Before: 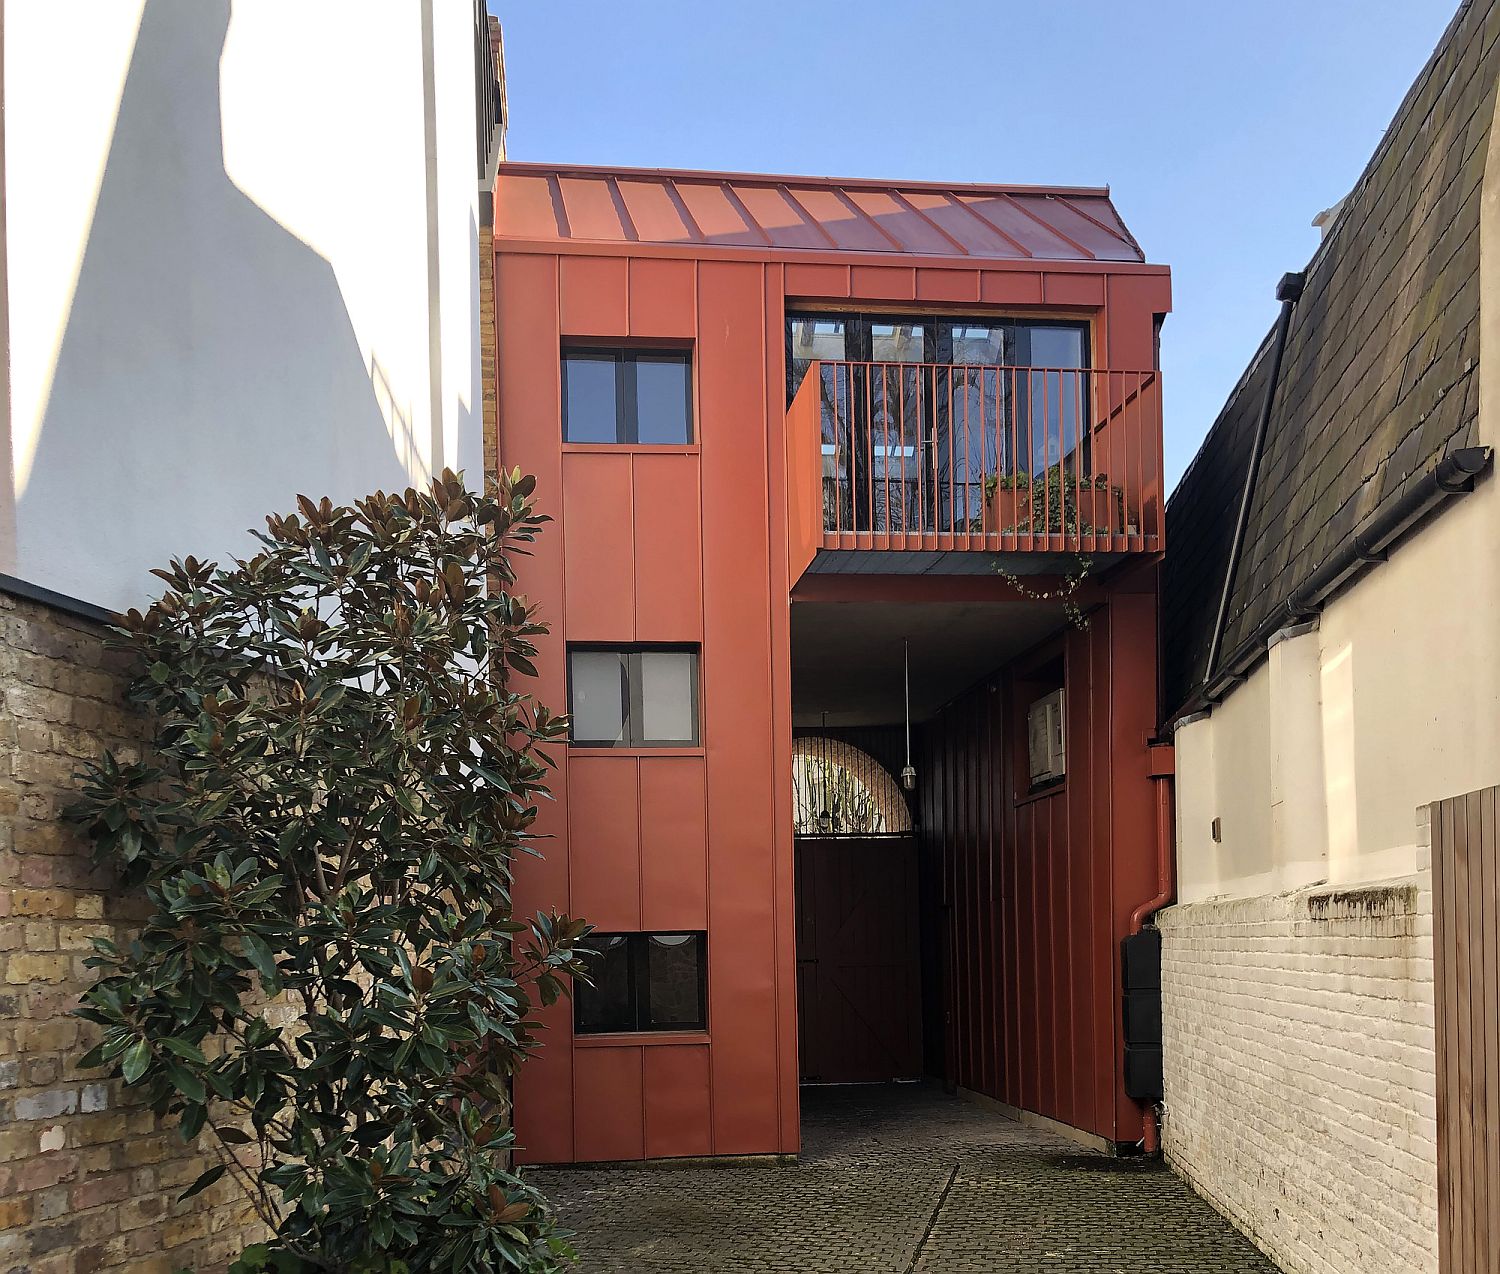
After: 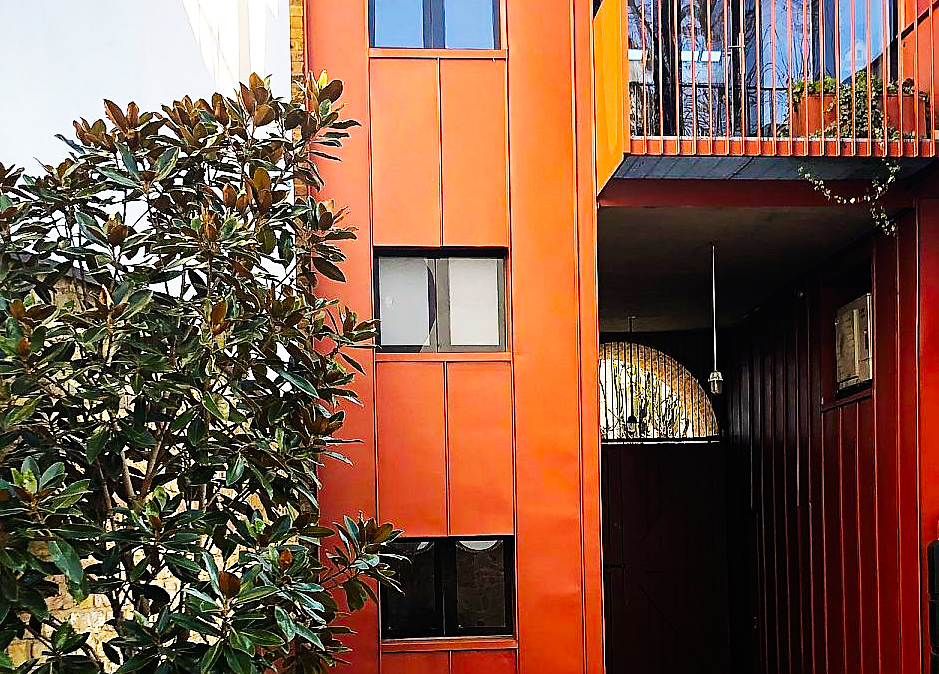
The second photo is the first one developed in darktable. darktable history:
crop: left 12.929%, top 31.028%, right 24.432%, bottom 16.008%
base curve: curves: ch0 [(0, 0) (0.007, 0.004) (0.027, 0.03) (0.046, 0.07) (0.207, 0.54) (0.442, 0.872) (0.673, 0.972) (1, 1)], preserve colors none
color balance rgb: linear chroma grading › global chroma 15.254%, perceptual saturation grading › global saturation 11.623%, global vibrance 21.444%
sharpen: on, module defaults
